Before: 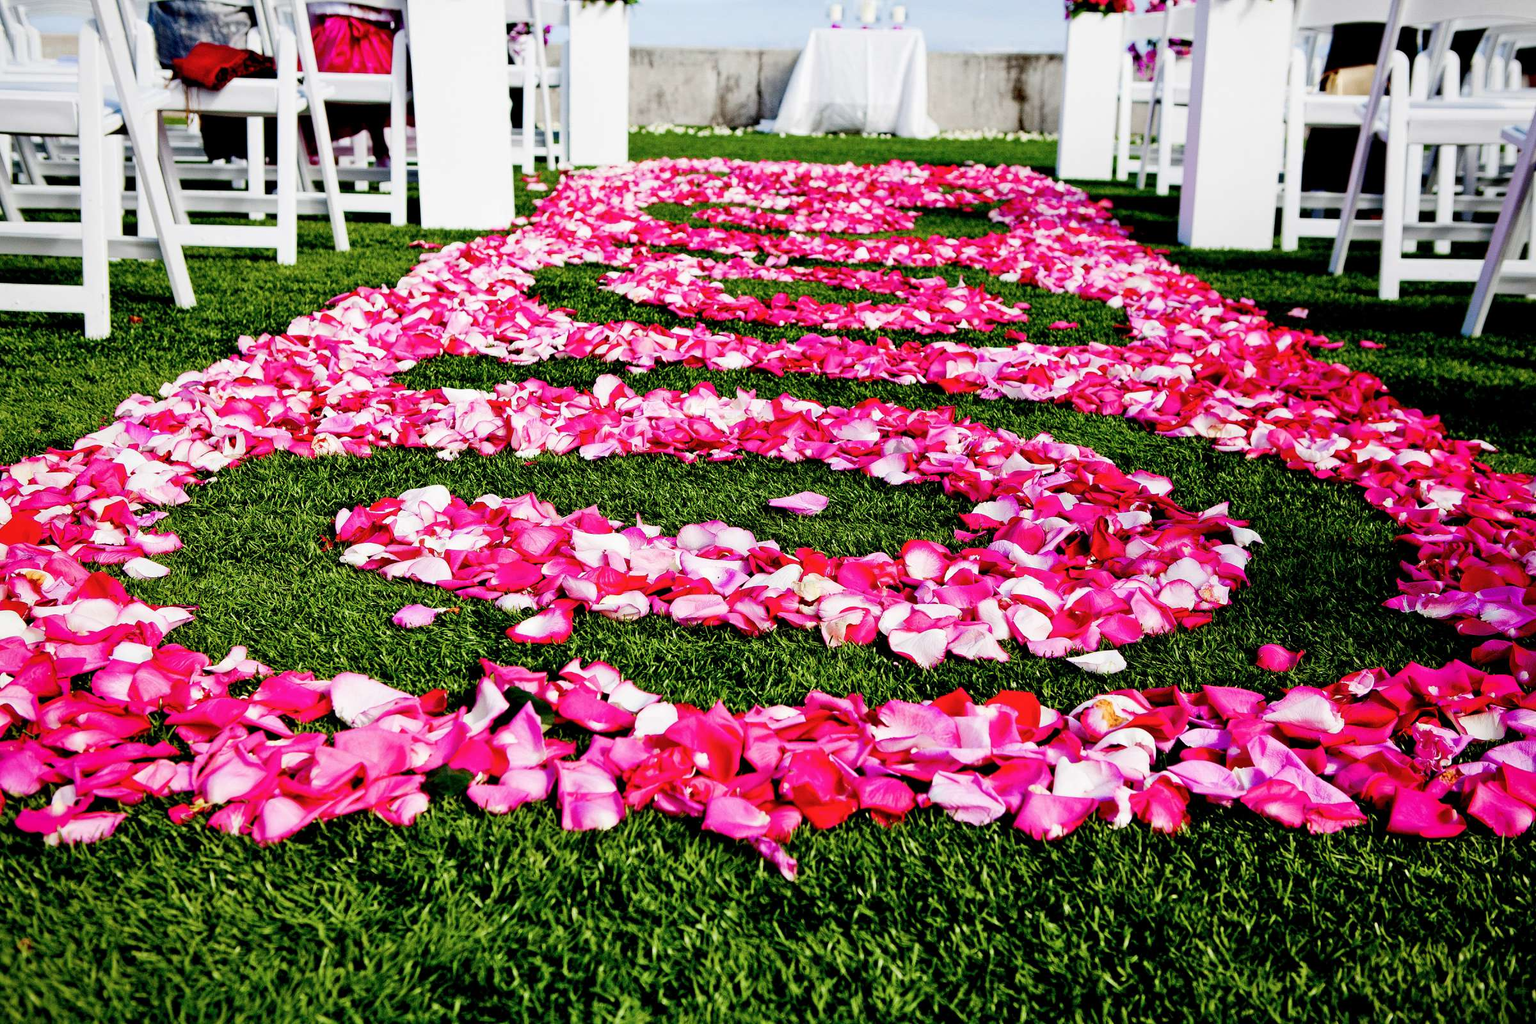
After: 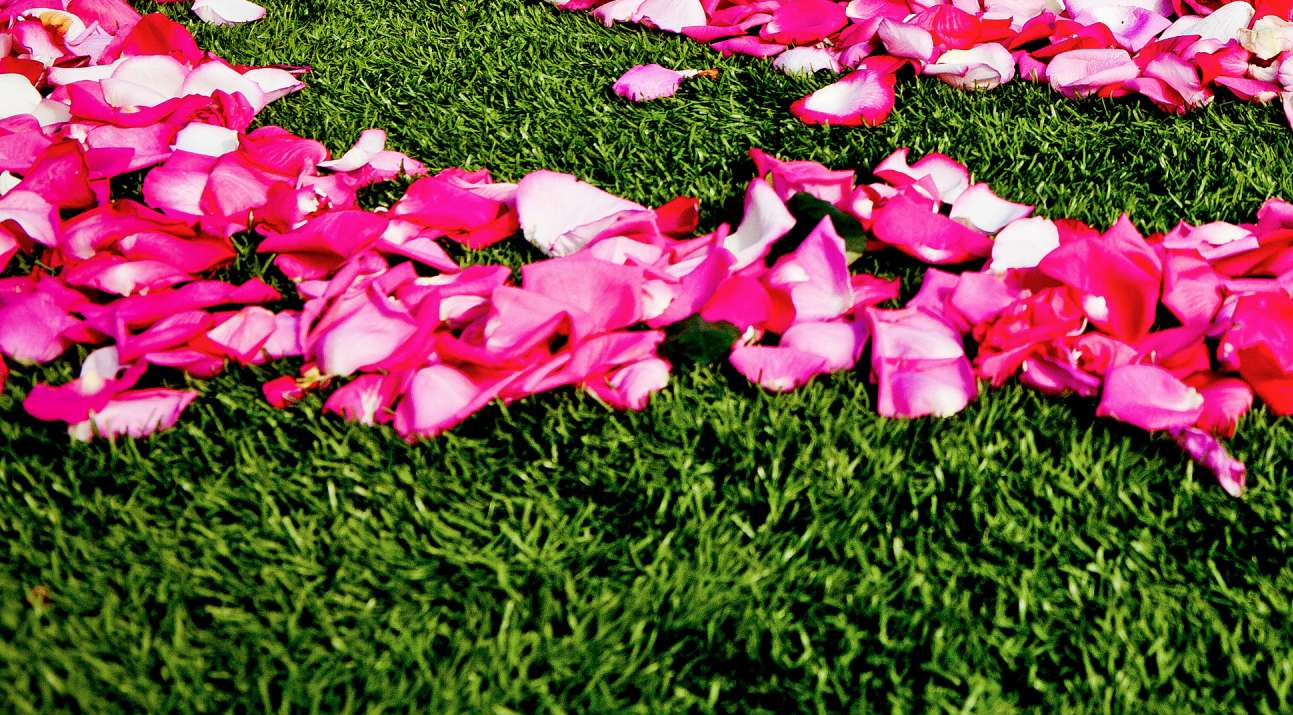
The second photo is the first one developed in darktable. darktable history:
crop and rotate: top 55.103%, right 46.086%, bottom 0.162%
